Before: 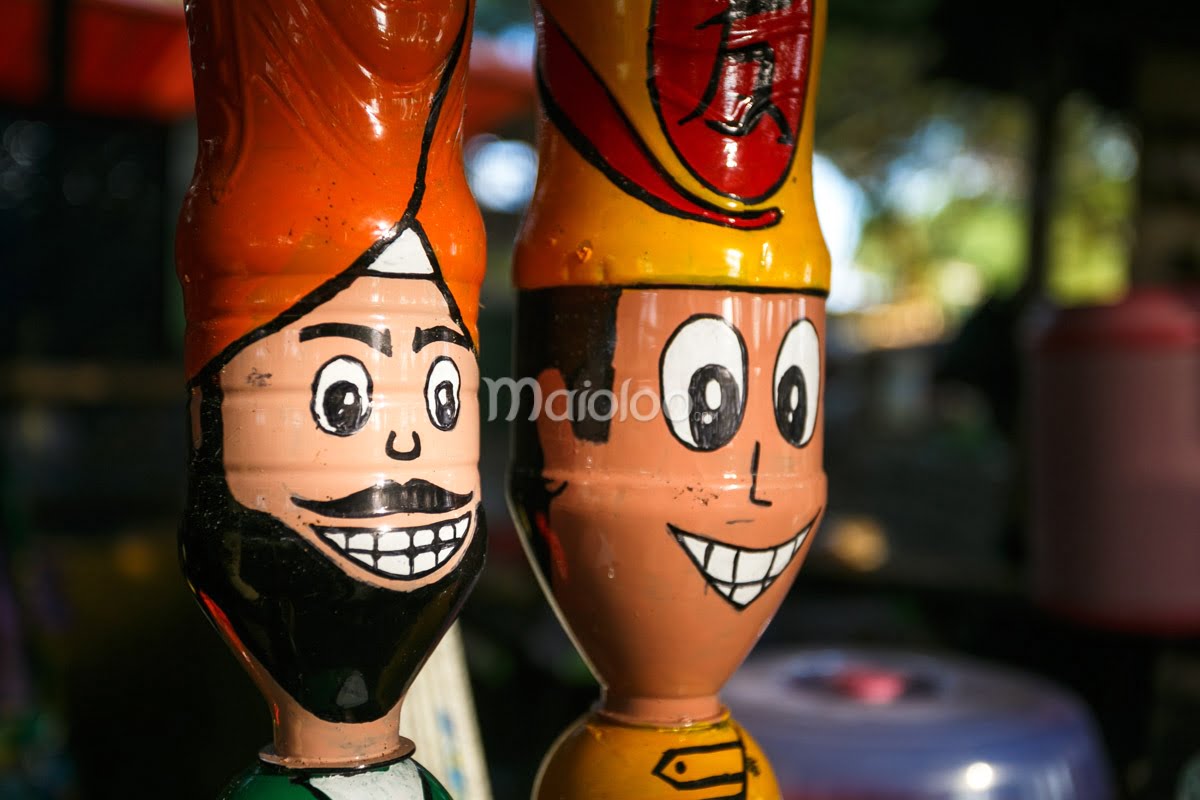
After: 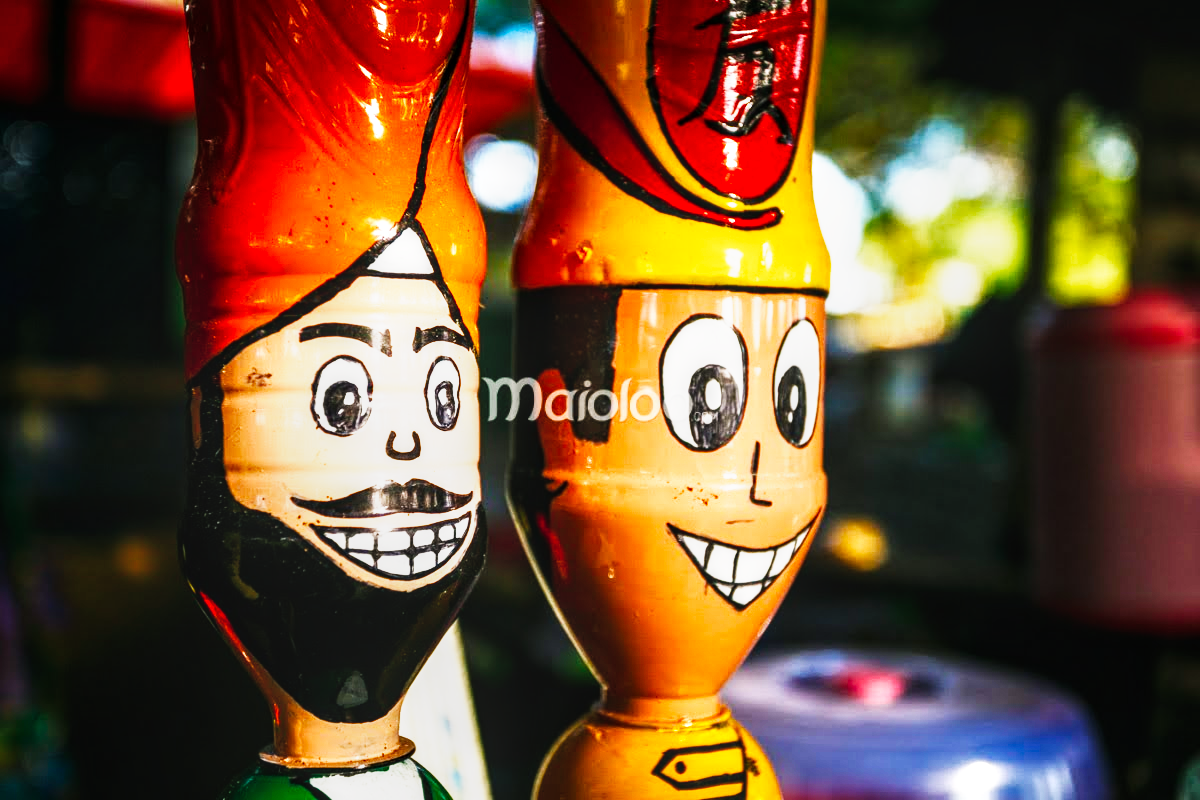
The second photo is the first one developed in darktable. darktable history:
local contrast: on, module defaults
base curve: curves: ch0 [(0, 0) (0.007, 0.004) (0.027, 0.03) (0.046, 0.07) (0.207, 0.54) (0.442, 0.872) (0.673, 0.972) (1, 1)], preserve colors none
color balance rgb: shadows lift › chroma 1%, shadows lift › hue 217.2°, power › hue 310.8°, highlights gain › chroma 1%, highlights gain › hue 54°, global offset › luminance 0.5%, global offset › hue 171.6°, perceptual saturation grading › global saturation 14.09%, perceptual saturation grading › highlights -25%, perceptual saturation grading › shadows 30%, perceptual brilliance grading › highlights 13.42%, perceptual brilliance grading › mid-tones 8.05%, perceptual brilliance grading › shadows -17.45%, global vibrance 25%
